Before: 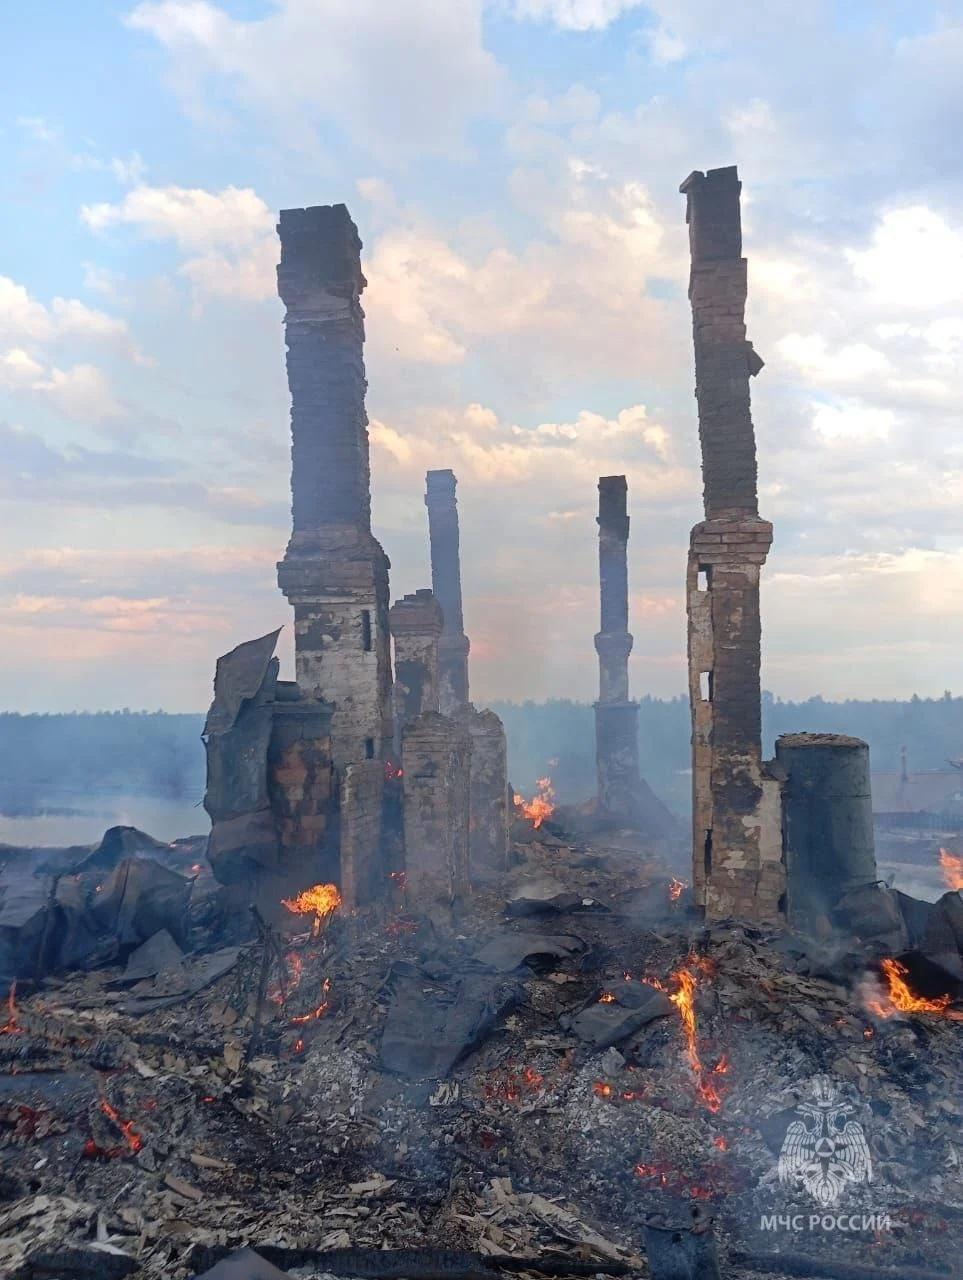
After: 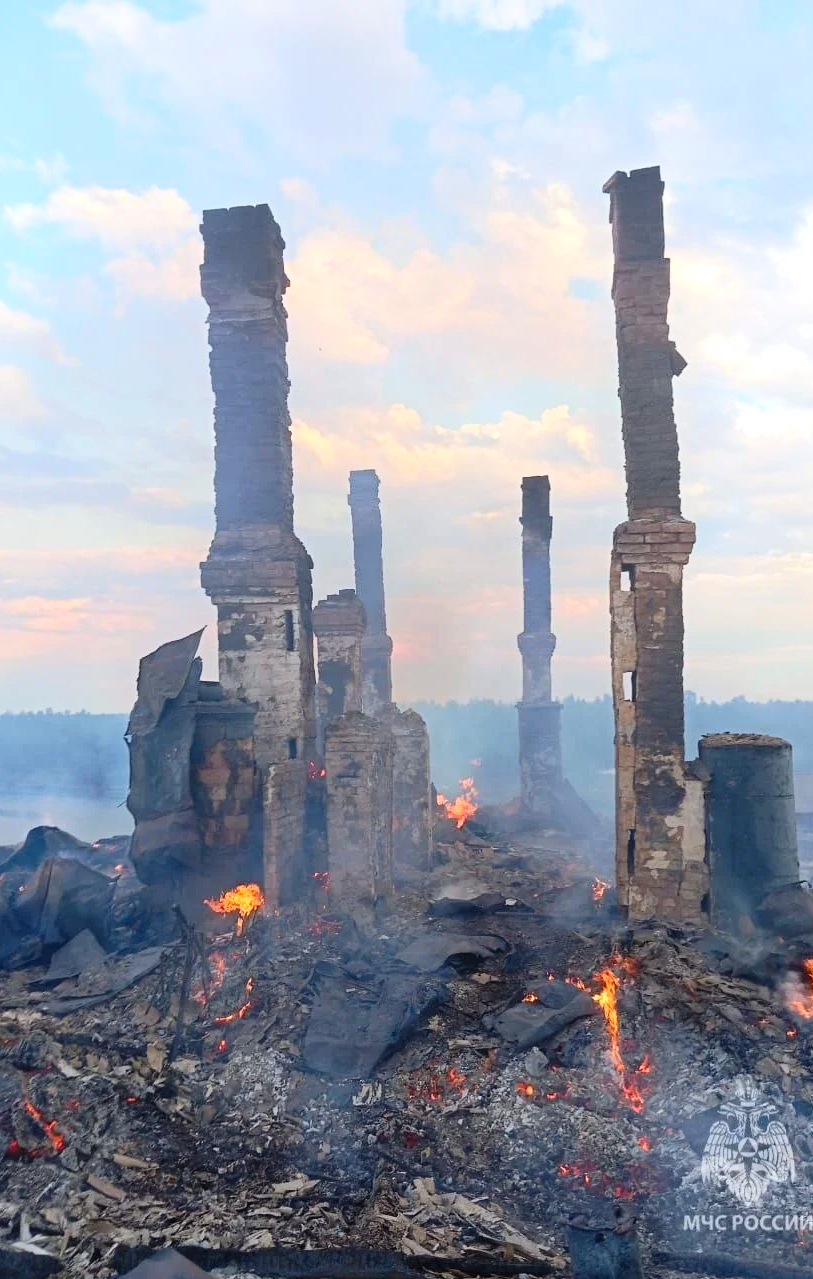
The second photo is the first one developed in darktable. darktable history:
contrast brightness saturation: contrast 0.201, brightness 0.163, saturation 0.224
crop: left 8.06%, right 7.482%
